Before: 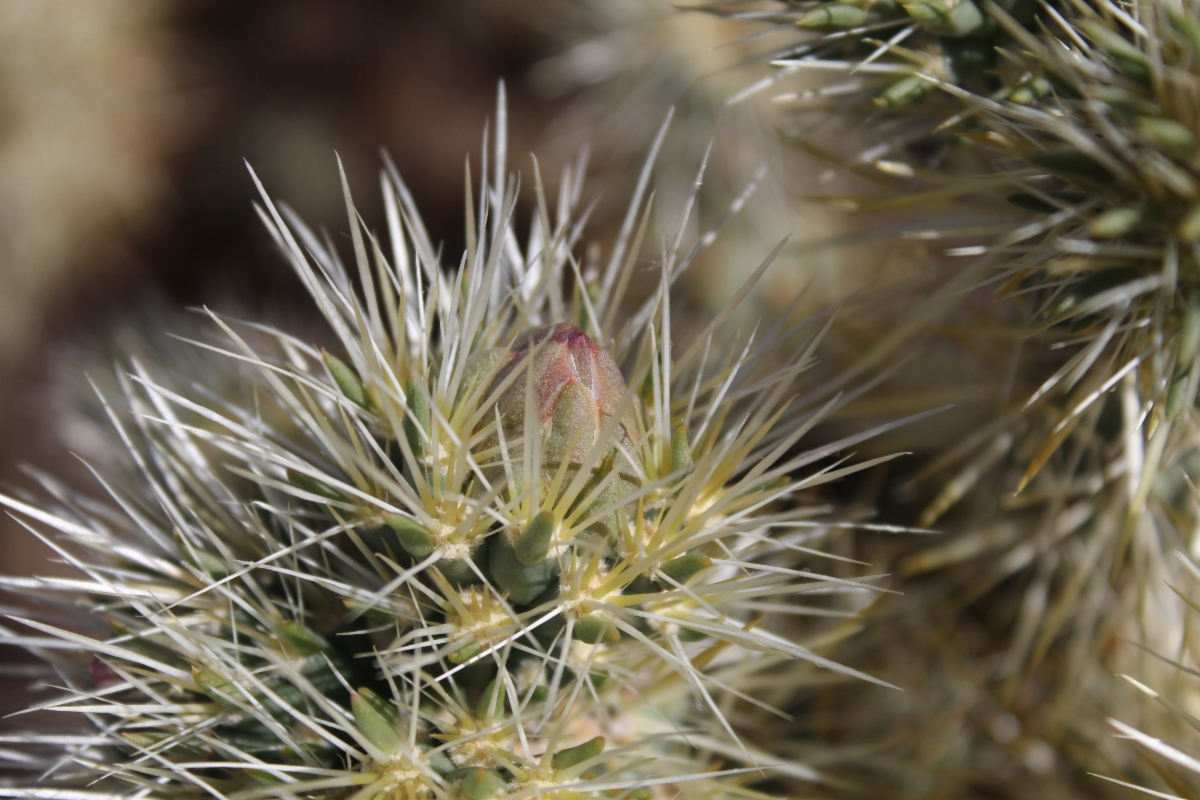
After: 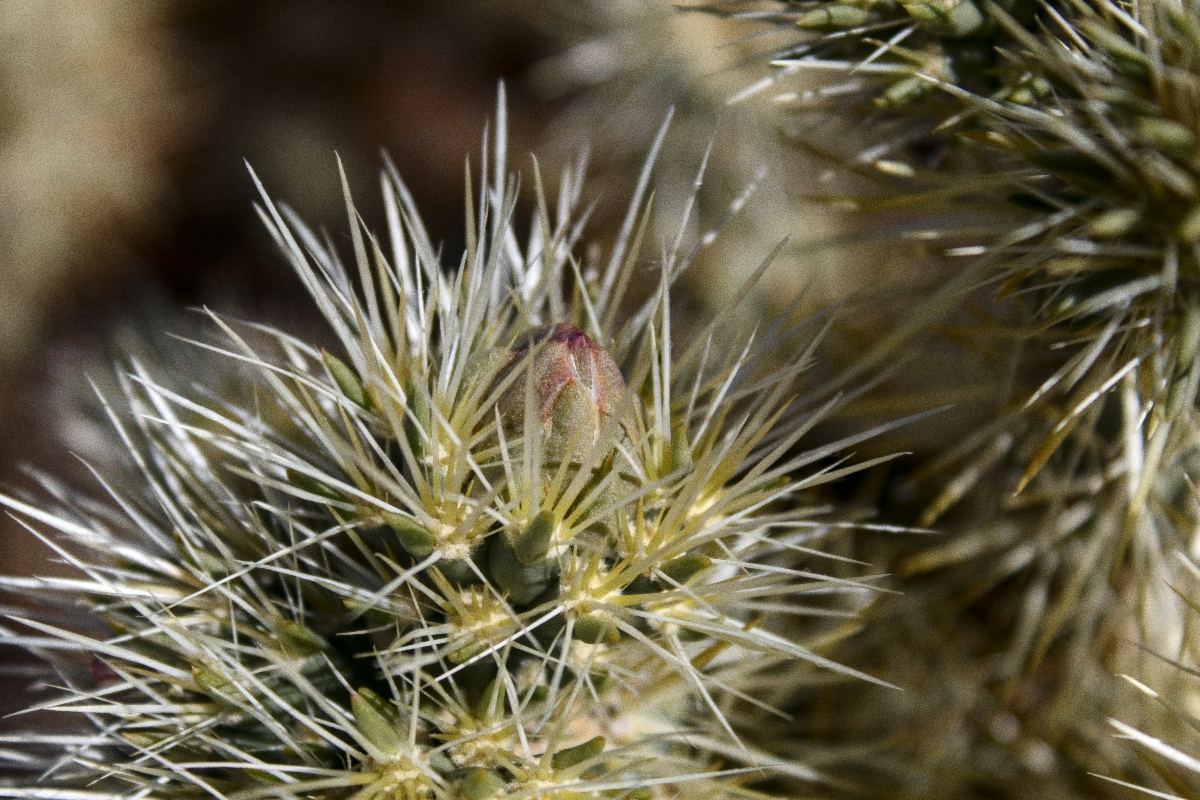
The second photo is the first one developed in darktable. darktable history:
color balance: contrast -0.5%
tone curve: curves: ch0 [(0, 0) (0.227, 0.17) (0.766, 0.774) (1, 1)]; ch1 [(0, 0) (0.114, 0.127) (0.437, 0.452) (0.498, 0.495) (0.579, 0.576) (1, 1)]; ch2 [(0, 0) (0.233, 0.259) (0.493, 0.492) (0.568, 0.579) (1, 1)], color space Lab, independent channels, preserve colors none
grain: coarseness 8.68 ISO, strength 31.94%
local contrast: on, module defaults
